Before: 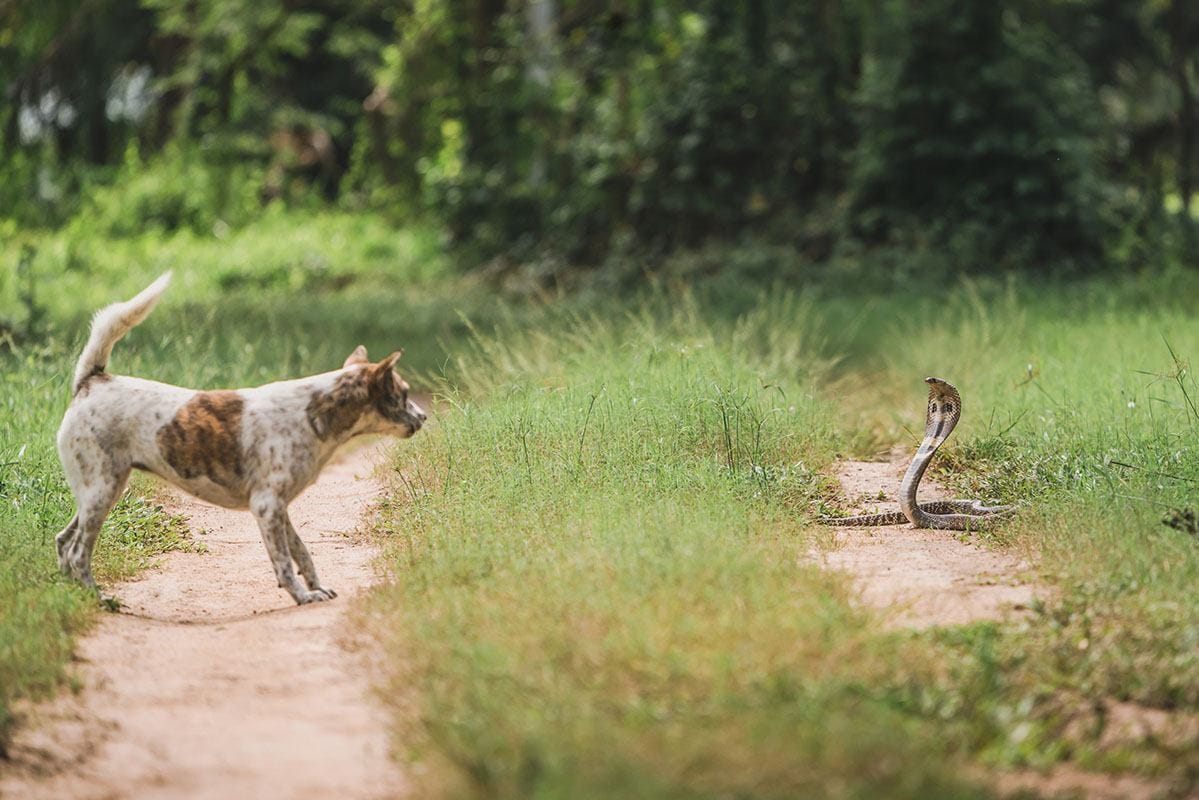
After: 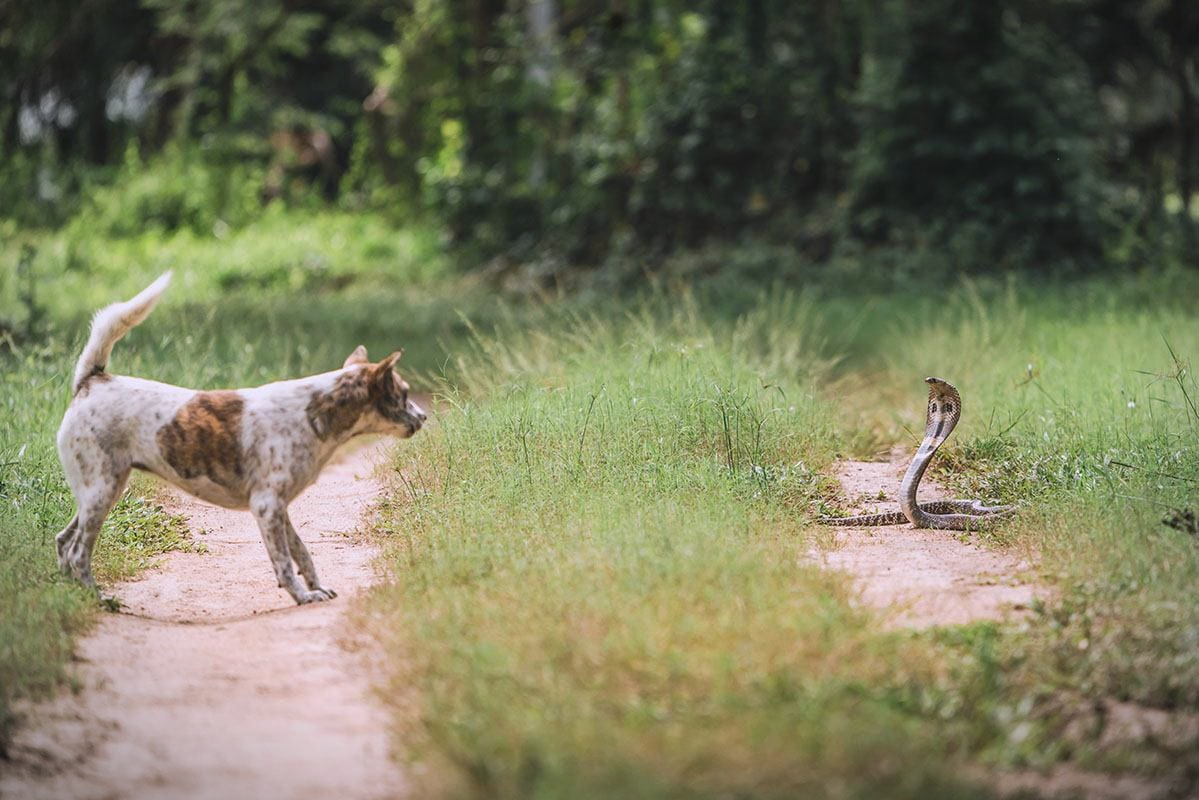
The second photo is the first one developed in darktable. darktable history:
vignetting: fall-off start 87%, automatic ratio true
white balance: red 1.004, blue 1.096
